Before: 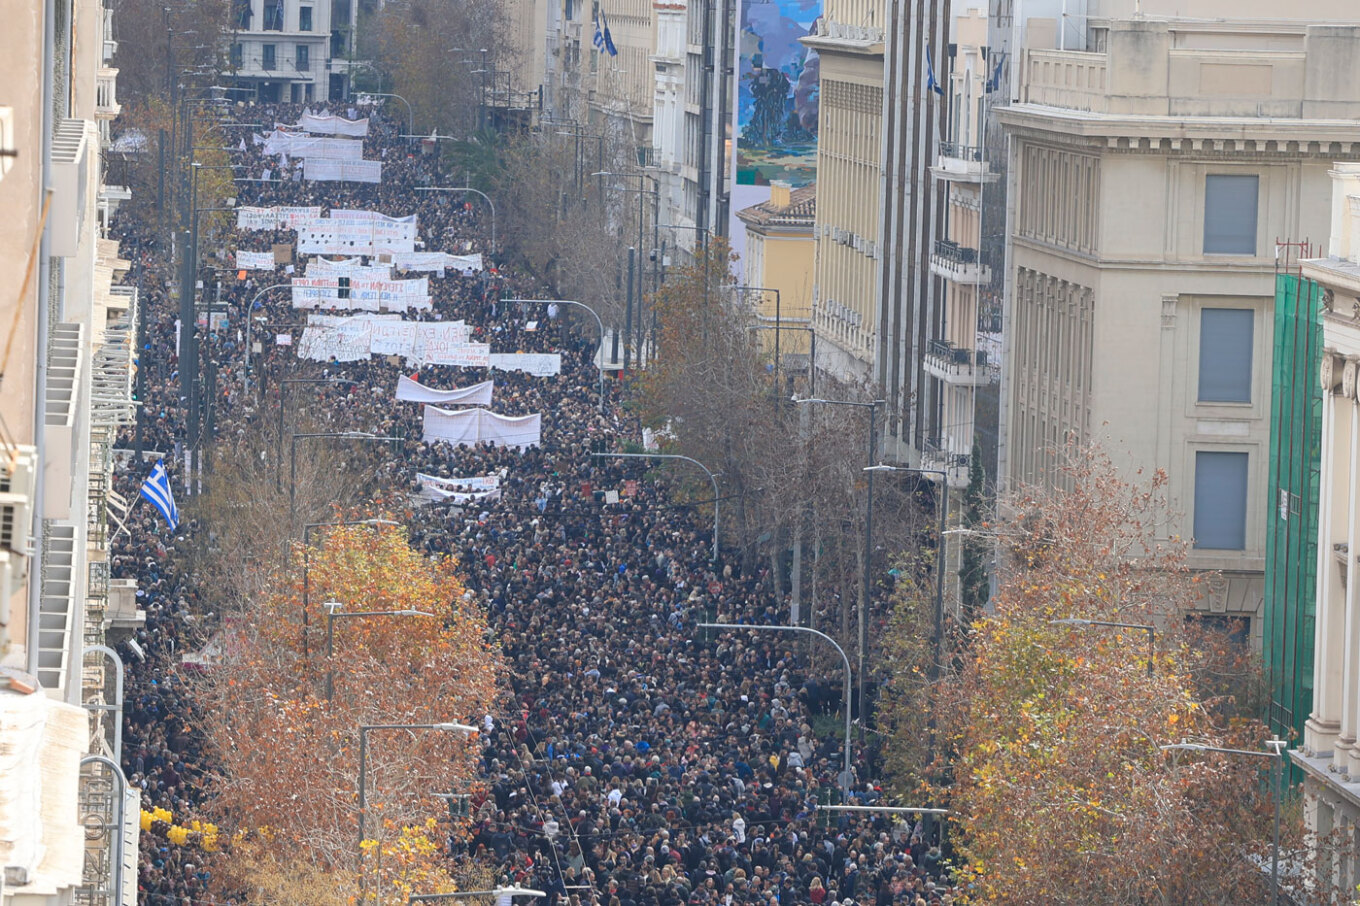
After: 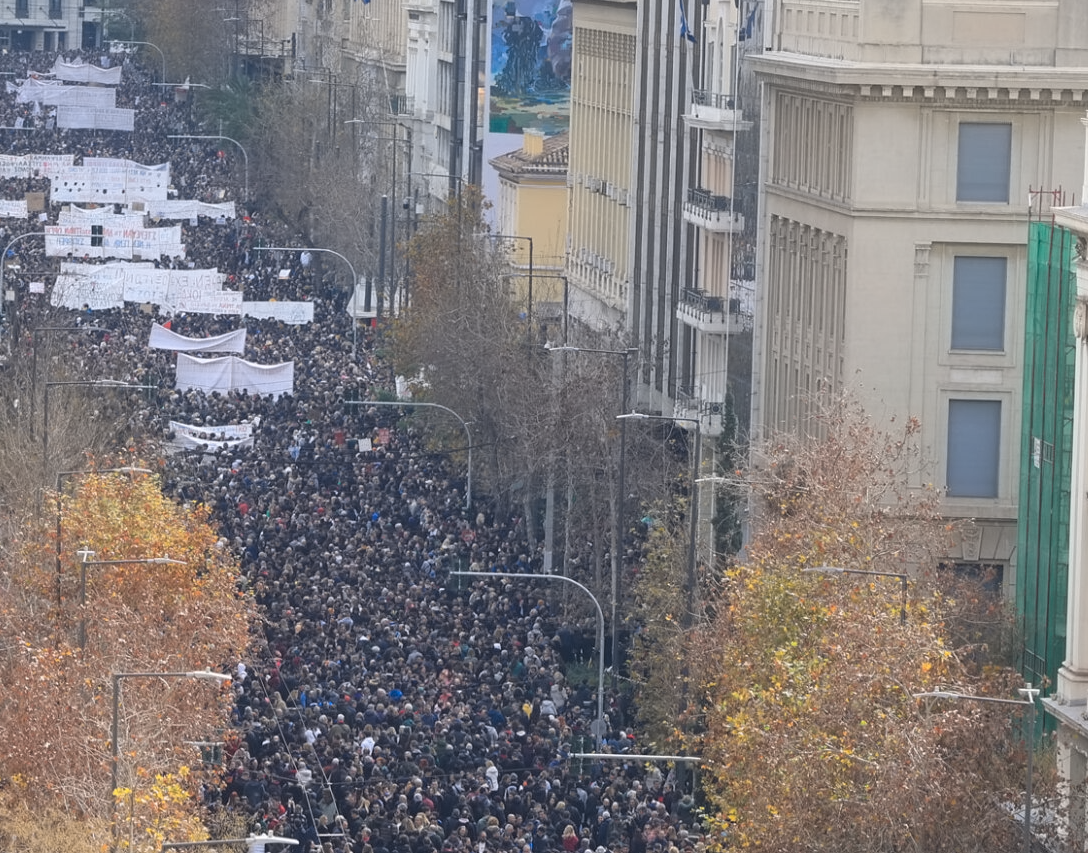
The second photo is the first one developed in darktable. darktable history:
contrast equalizer: y [[0.5 ×6], [0.5 ×6], [0.5 ×6], [0 ×6], [0, 0.039, 0.251, 0.29, 0.293, 0.292]]
crop and rotate: left 18.168%, top 5.836%, right 1.819%
